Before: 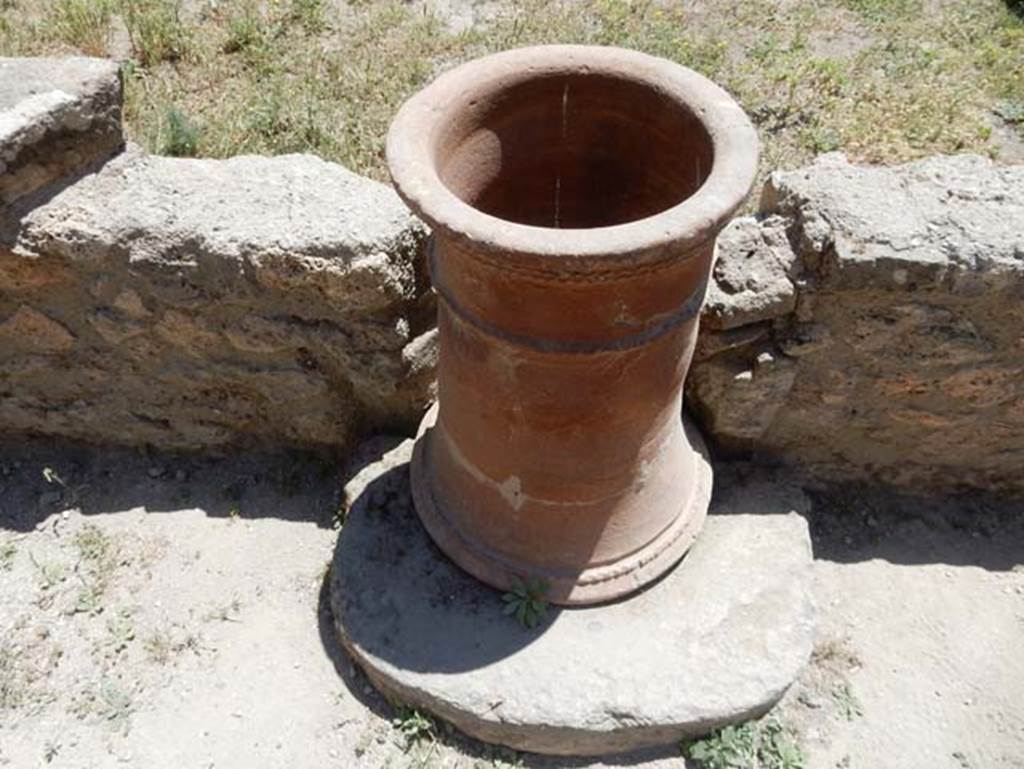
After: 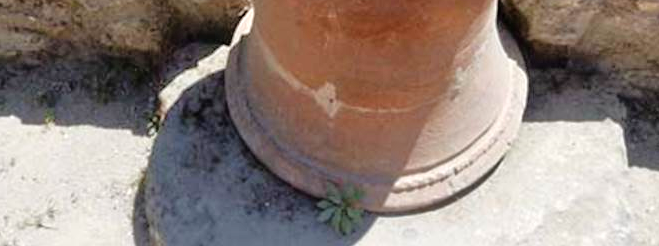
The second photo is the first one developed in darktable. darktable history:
crop: left 18.091%, top 51.13%, right 17.525%, bottom 16.85%
tone equalizer: -7 EV 0.15 EV, -6 EV 0.6 EV, -5 EV 1.15 EV, -4 EV 1.33 EV, -3 EV 1.15 EV, -2 EV 0.6 EV, -1 EV 0.15 EV, mask exposure compensation -0.5 EV
